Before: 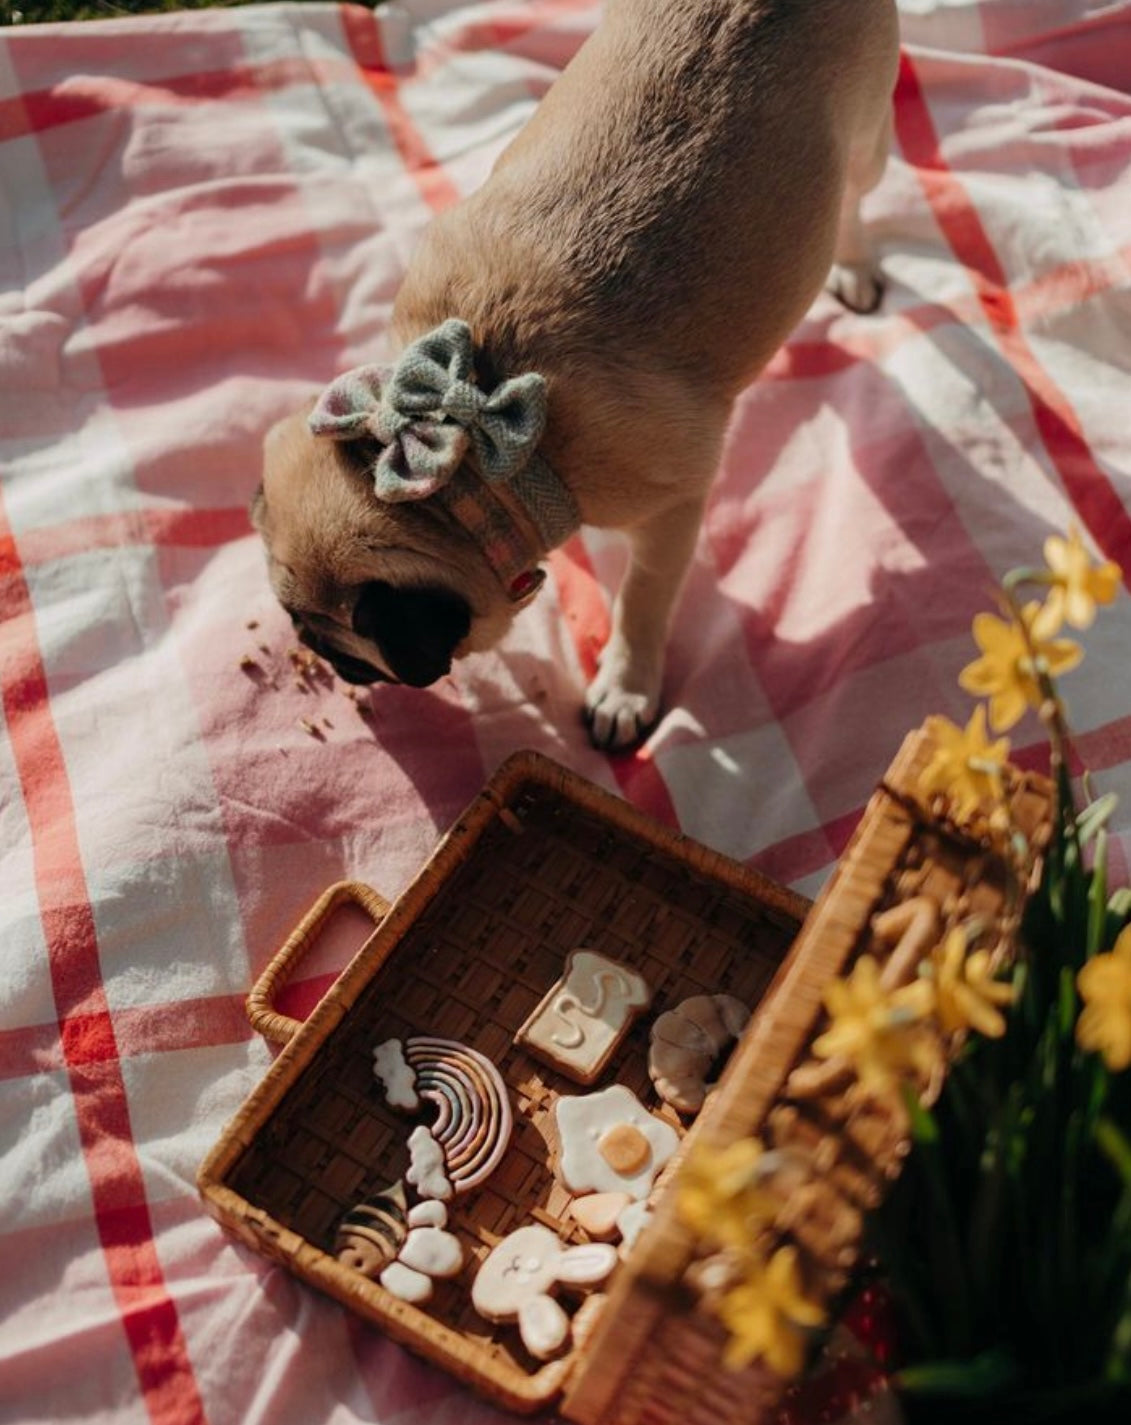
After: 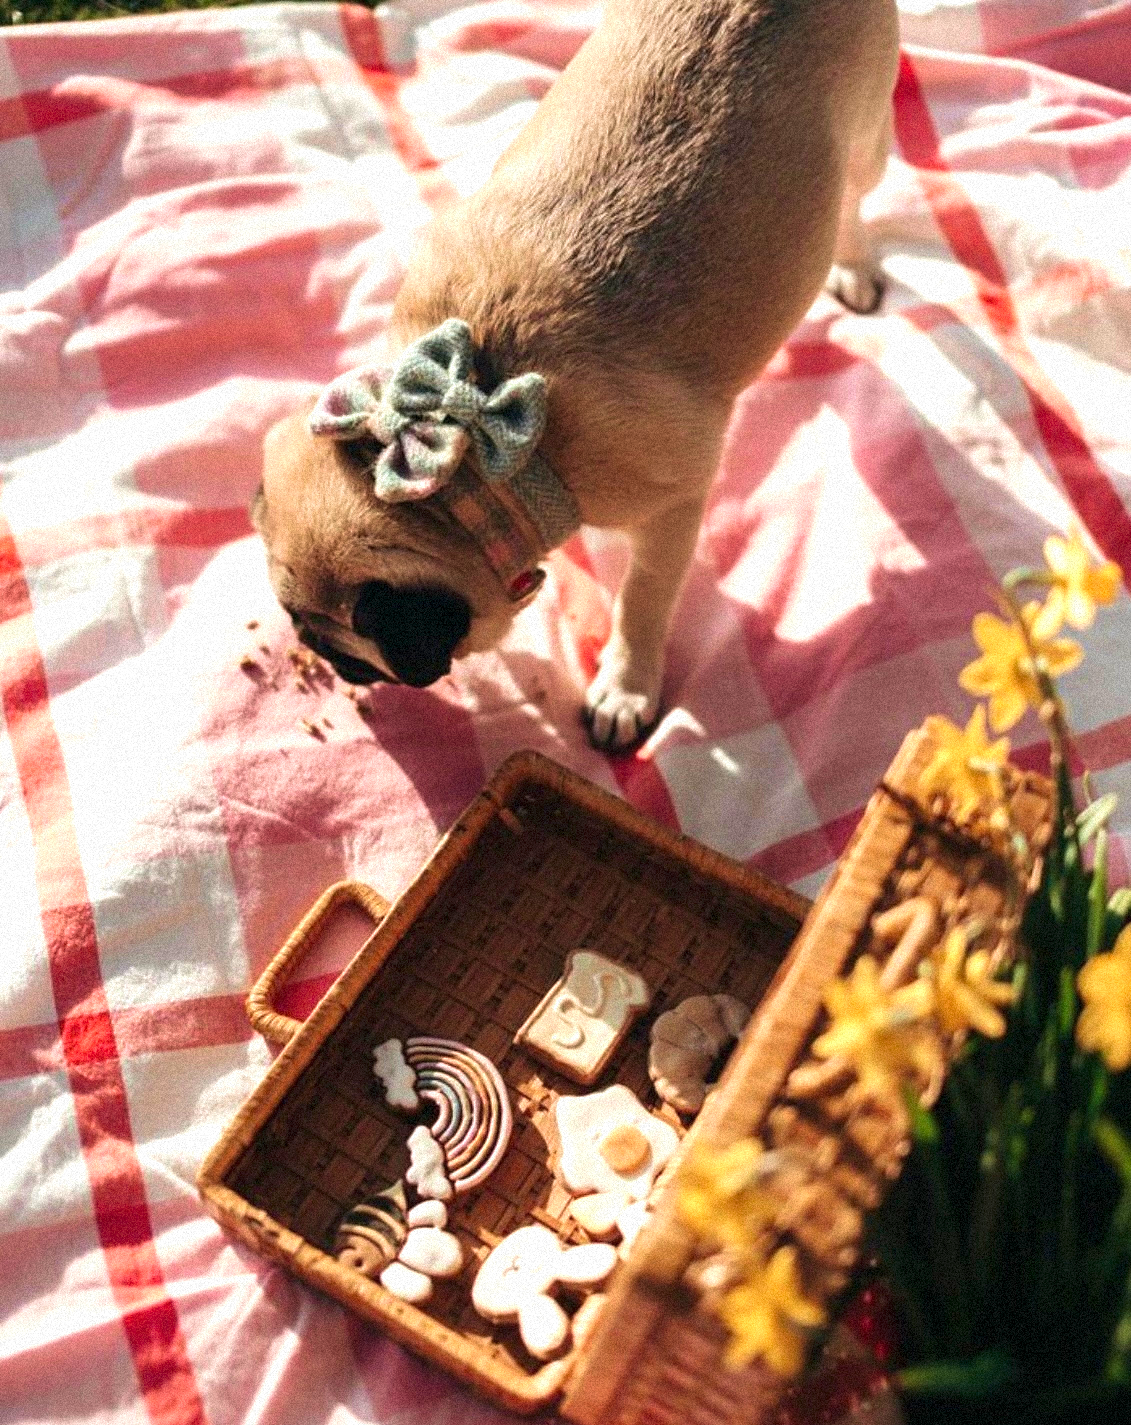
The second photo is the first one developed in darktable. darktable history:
grain: strength 35%, mid-tones bias 0%
velvia: on, module defaults
exposure: black level correction 0, exposure 1 EV, compensate exposure bias true, compensate highlight preservation false
